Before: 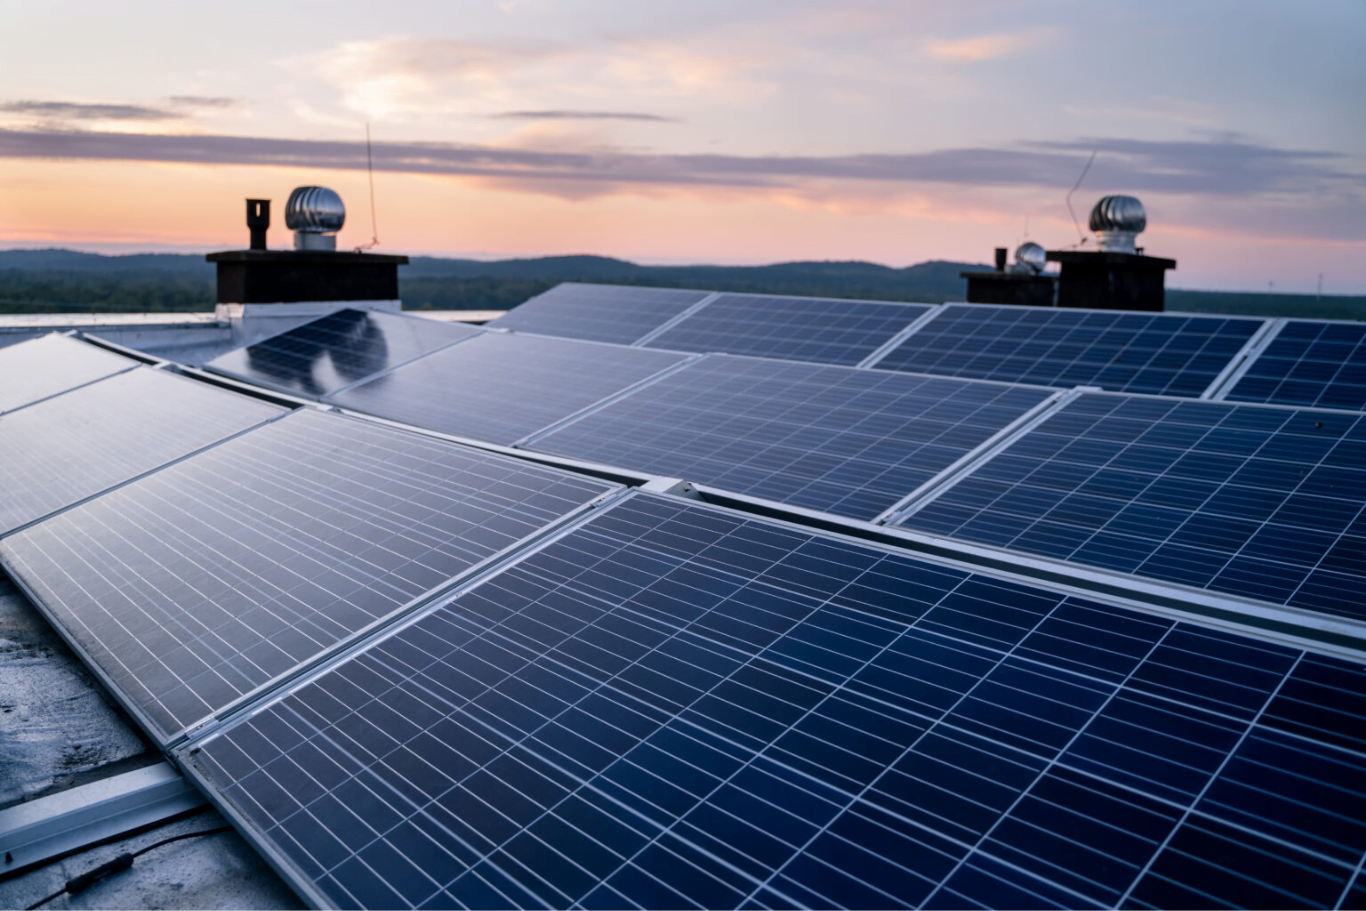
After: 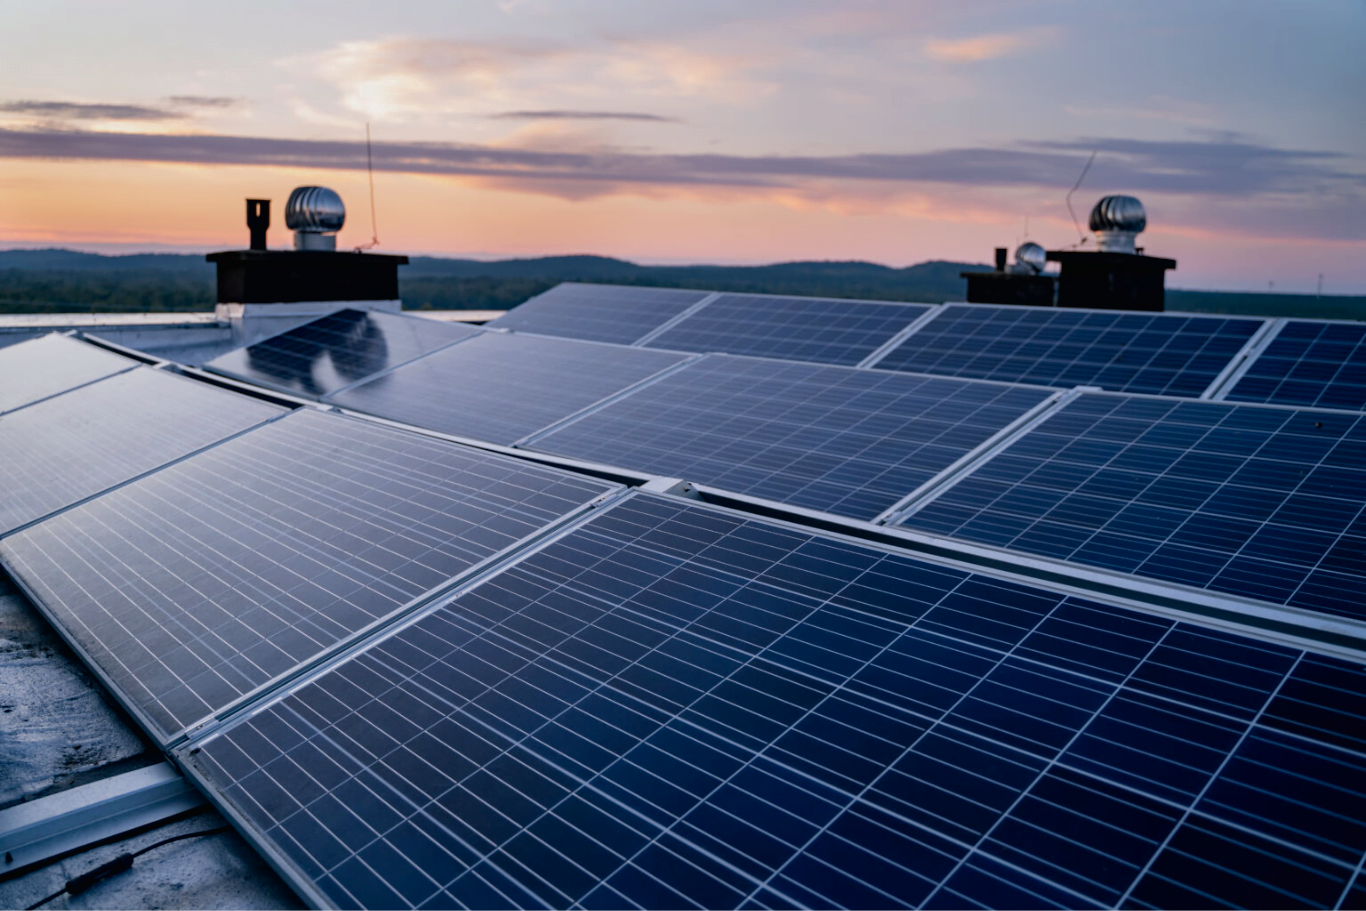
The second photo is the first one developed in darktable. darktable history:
haze removal: compatibility mode true, adaptive false
exposure: black level correction 0.001, exposure -0.201 EV, compensate highlight preservation false
contrast brightness saturation: contrast -0.021, brightness -0.008, saturation 0.035
